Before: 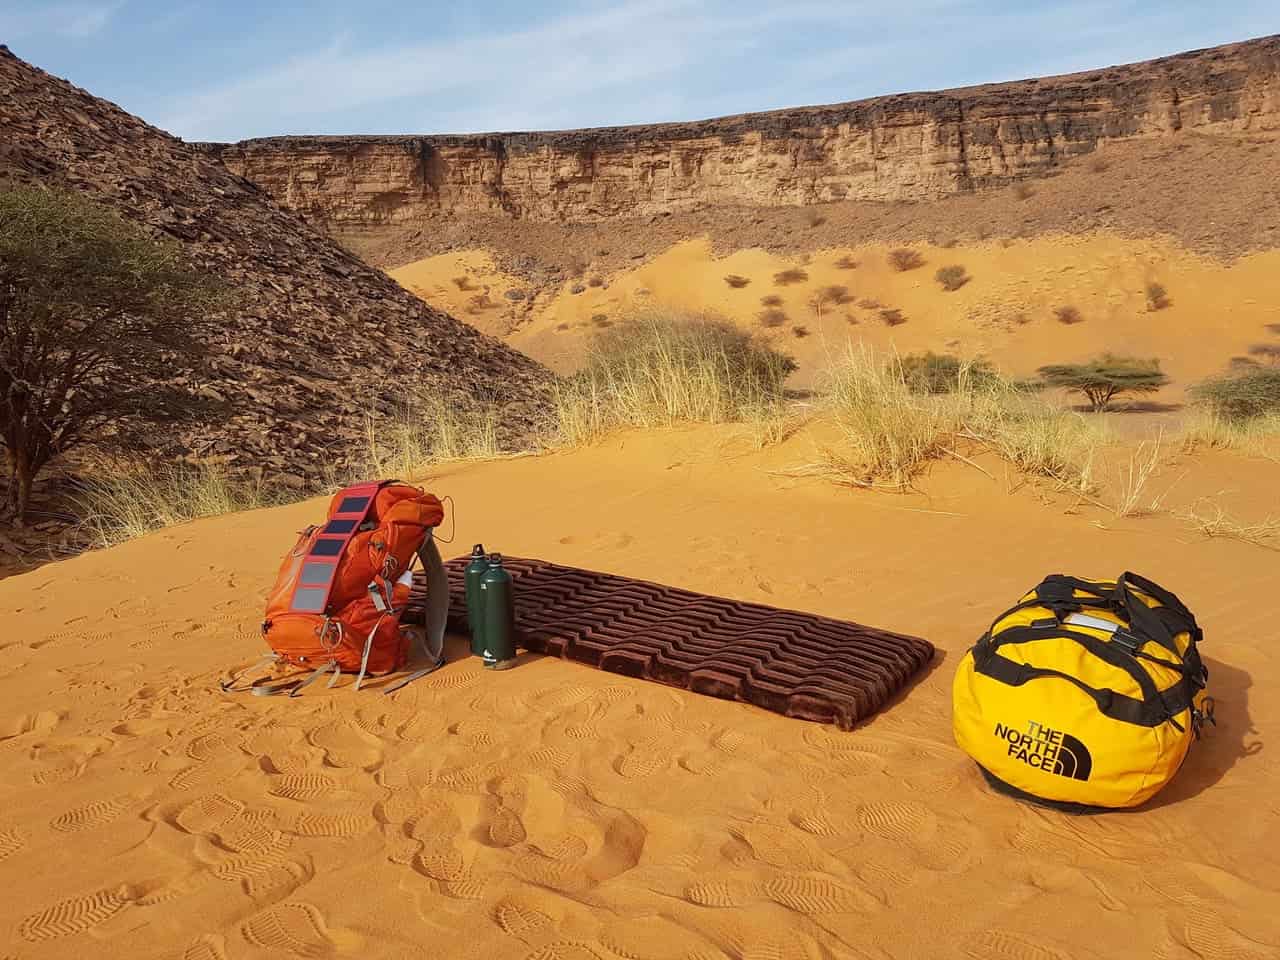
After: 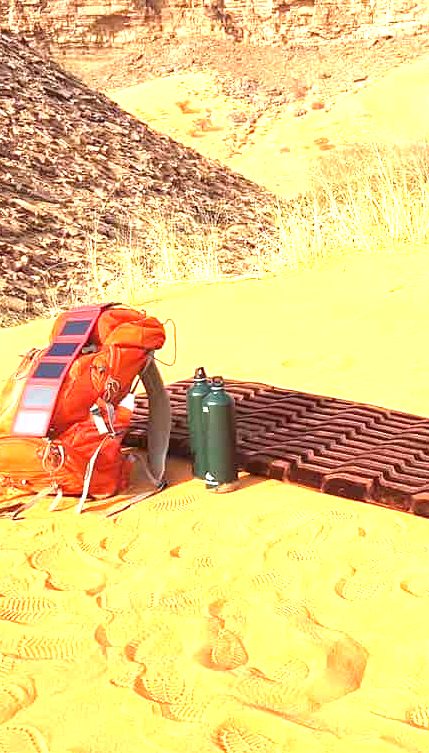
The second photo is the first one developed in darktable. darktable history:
crop and rotate: left 21.77%, top 18.528%, right 44.676%, bottom 2.997%
exposure: exposure 2.04 EV, compensate highlight preservation false
